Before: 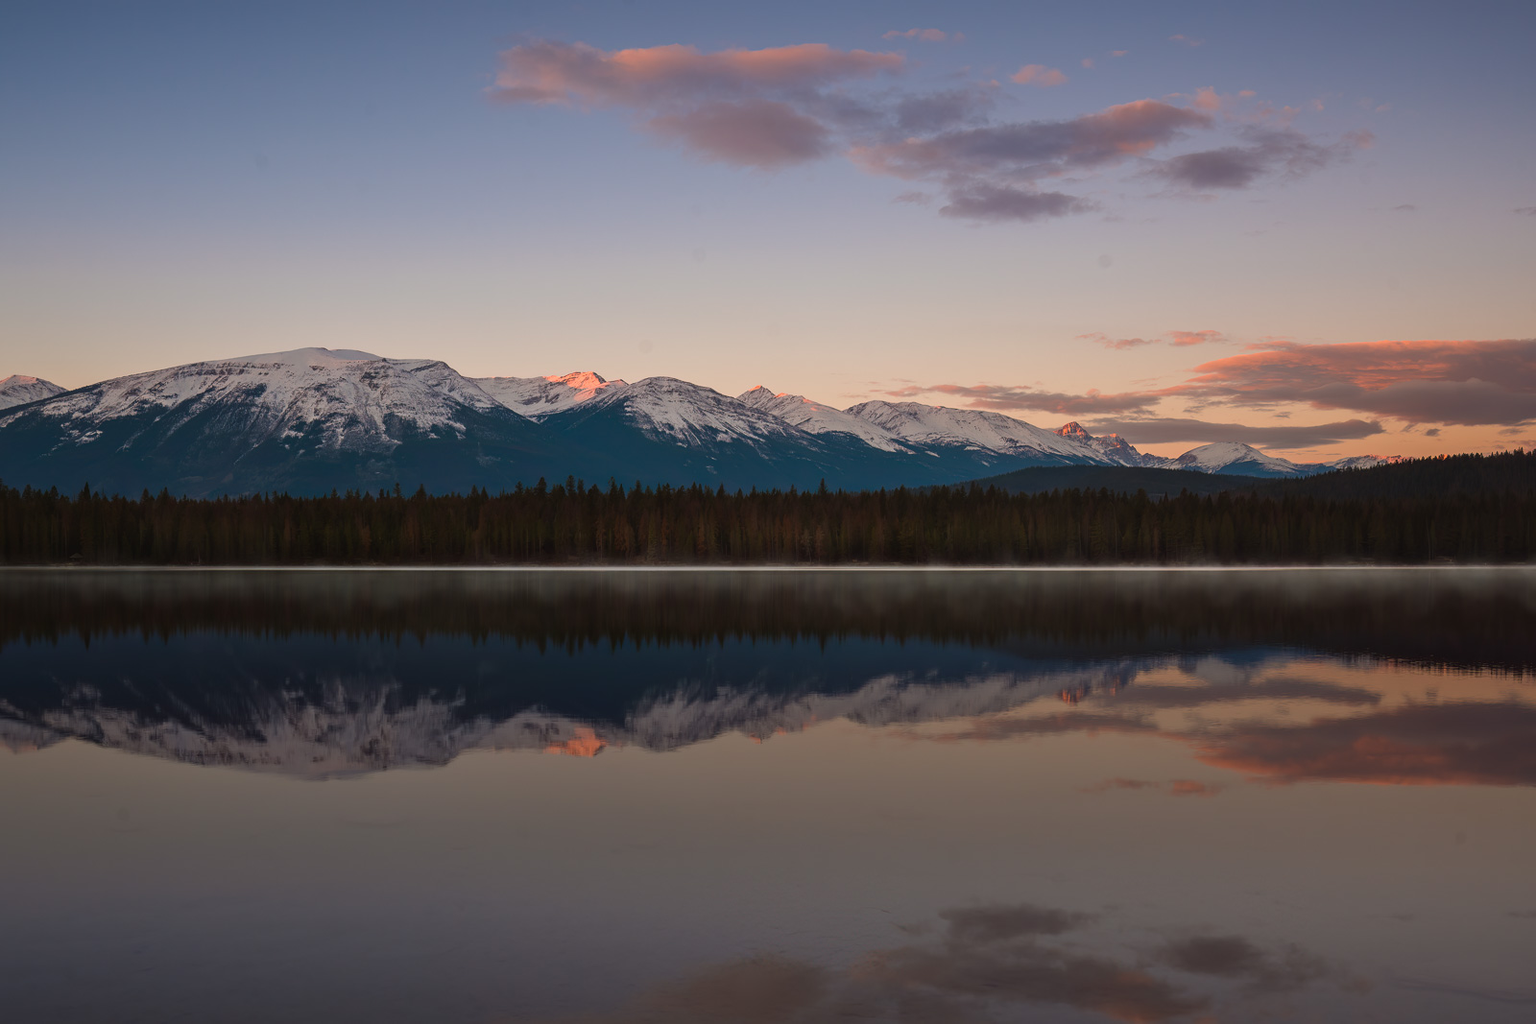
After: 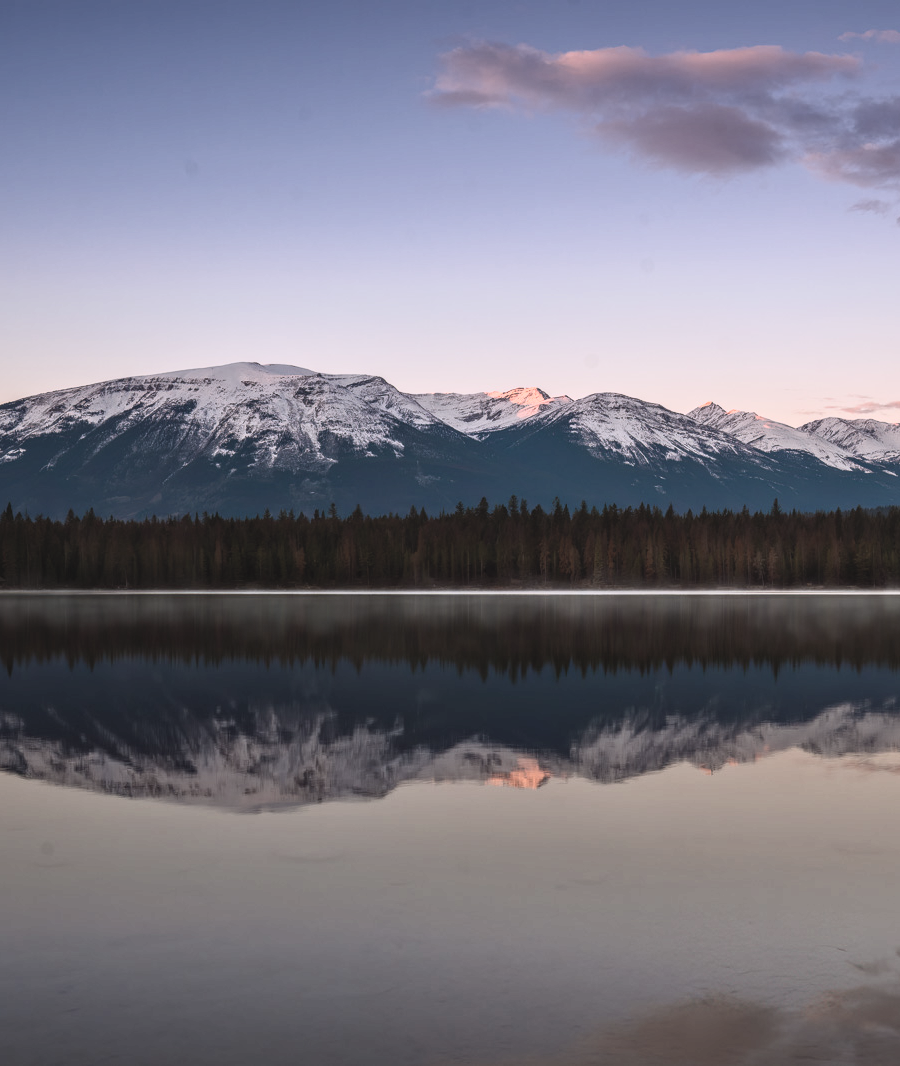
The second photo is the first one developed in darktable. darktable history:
graduated density: hue 238.83°, saturation 50%
contrast brightness saturation: contrast 0.43, brightness 0.56, saturation -0.19
local contrast: detail 130%
crop: left 5.114%, right 38.589%
